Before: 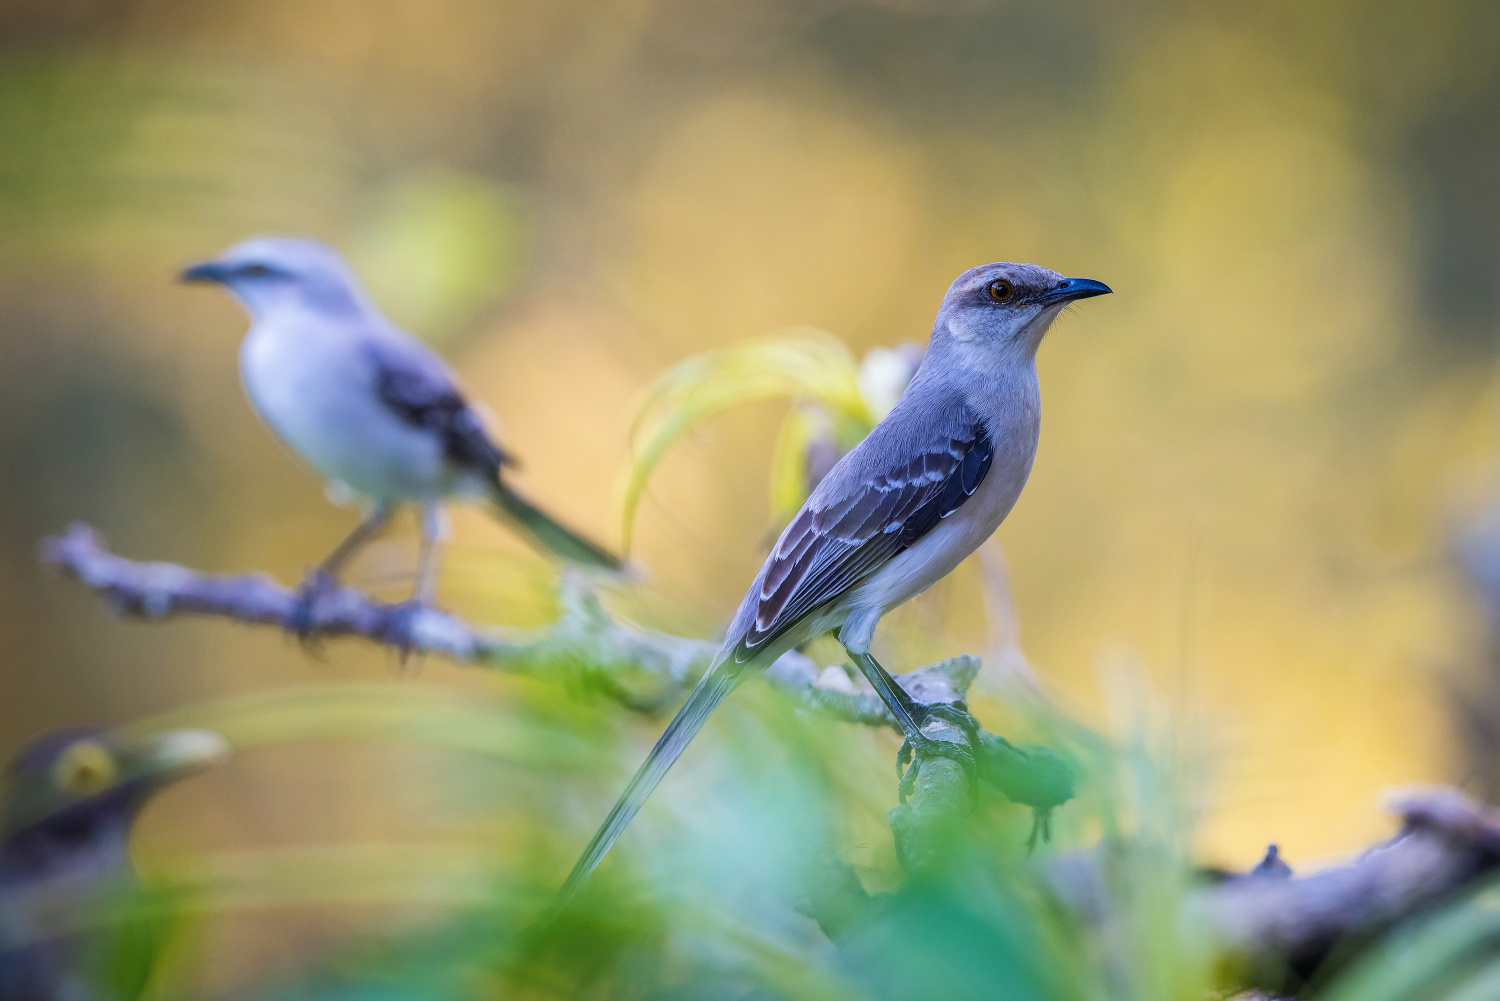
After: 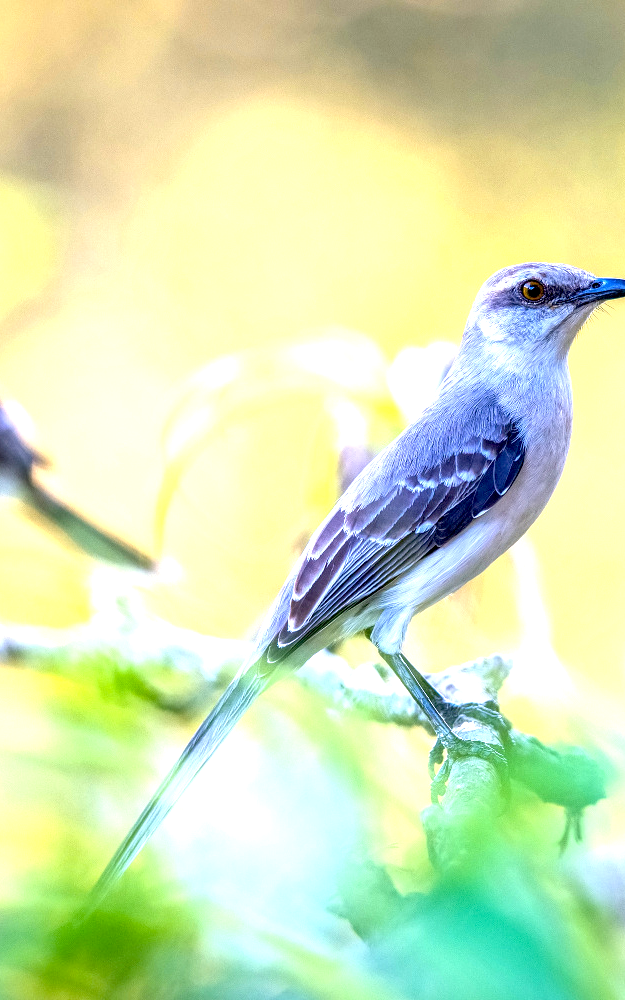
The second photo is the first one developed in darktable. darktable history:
local contrast: detail 130%
crop: left 31.229%, right 27.105%
exposure: black level correction 0.009, exposure 1.425 EV, compensate highlight preservation false
